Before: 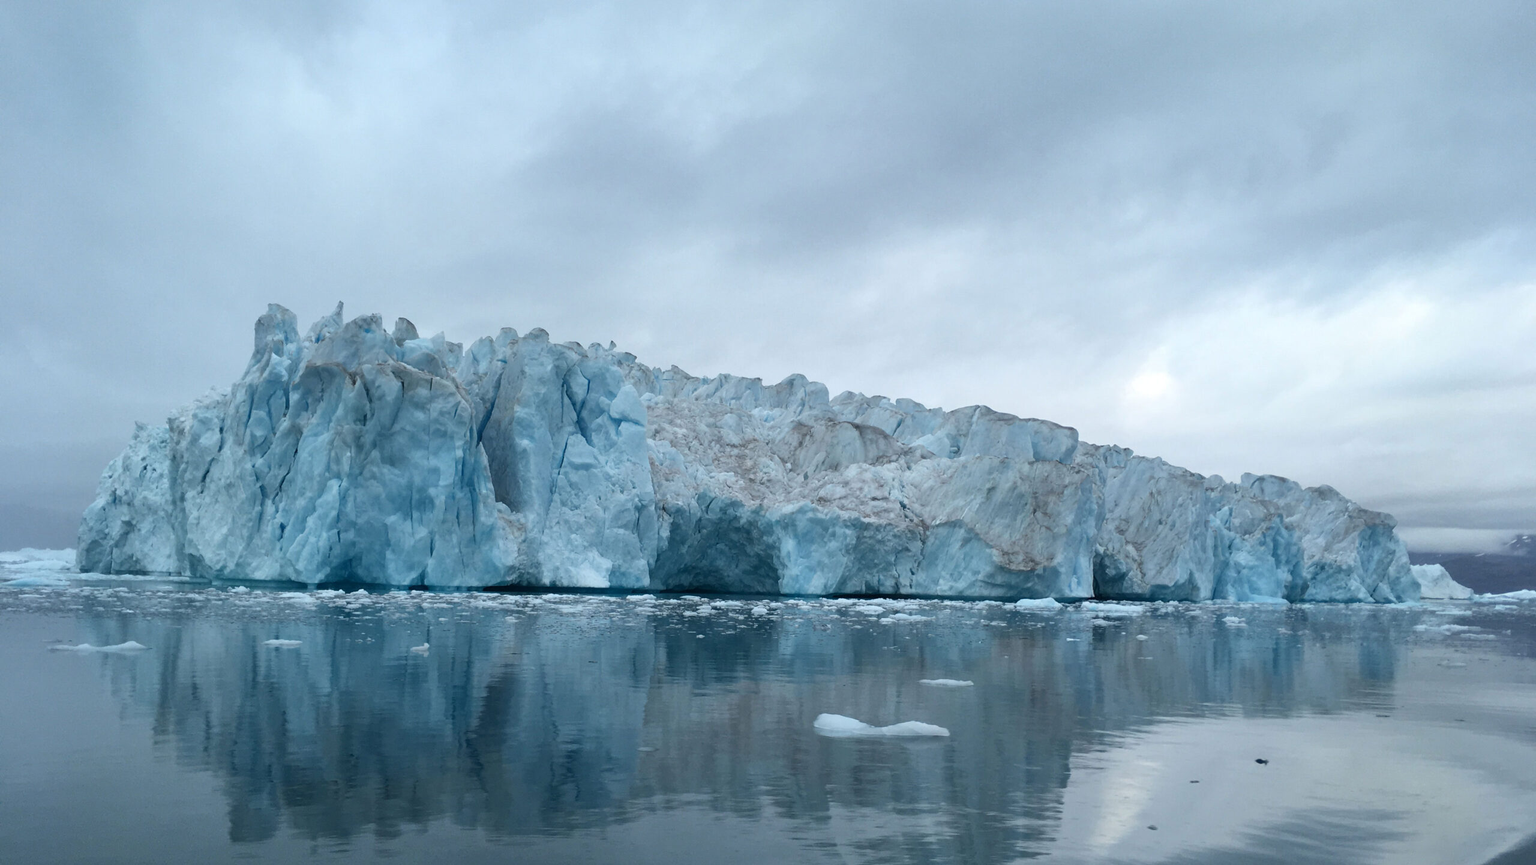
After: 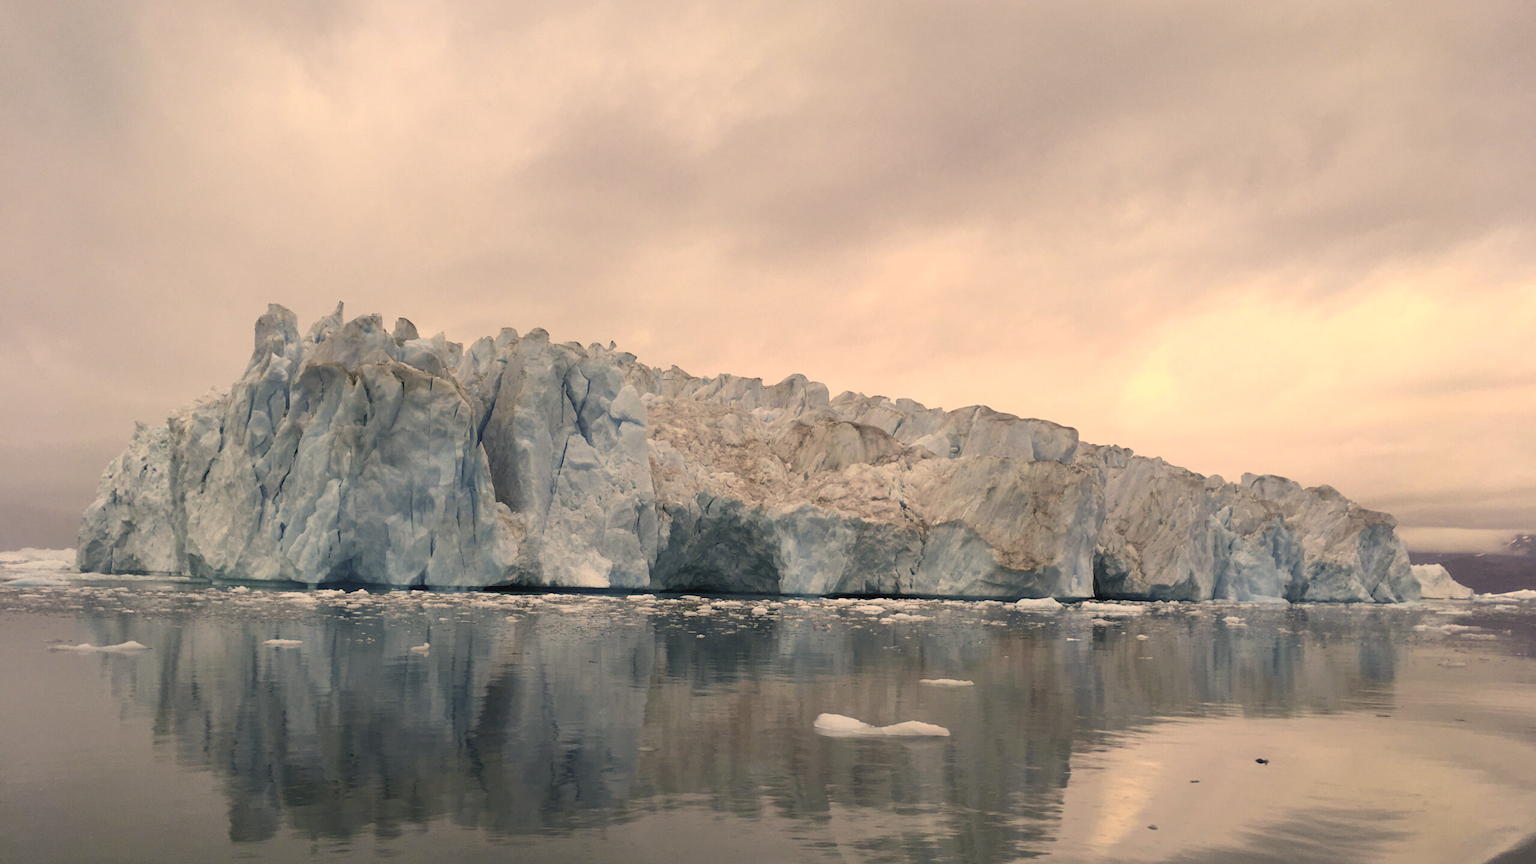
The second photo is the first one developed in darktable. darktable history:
color correction: highlights a* 18.05, highlights b* 35.11, shadows a* 1.53, shadows b* 5.93, saturation 1.03
